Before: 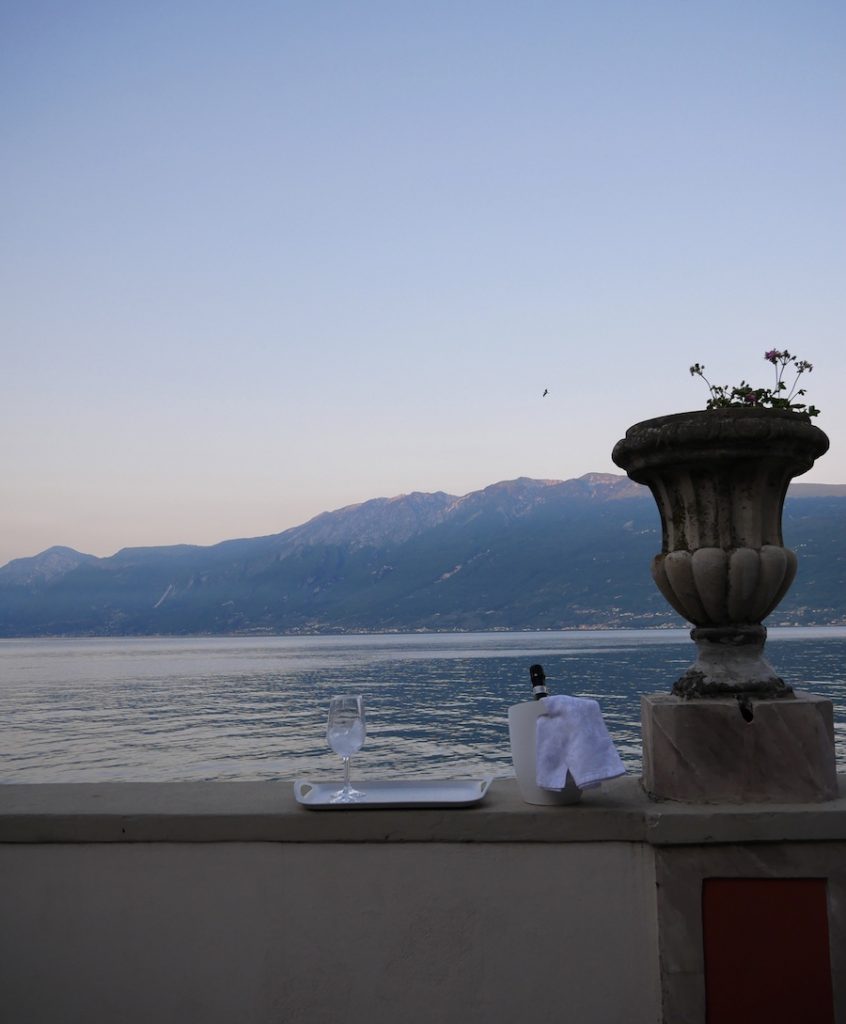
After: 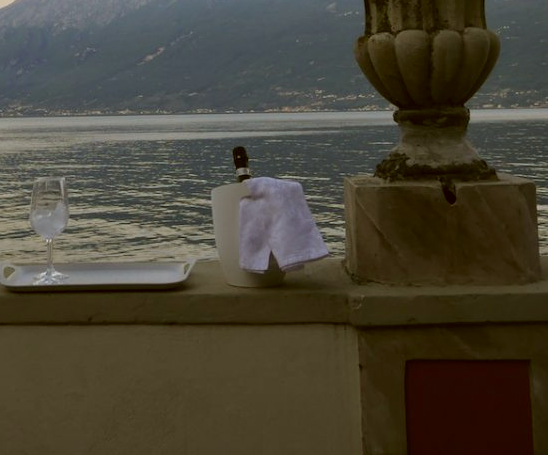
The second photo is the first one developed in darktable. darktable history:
crop and rotate: left 35.134%, top 50.606%, bottom 4.892%
color correction: highlights a* -1.68, highlights b* 10.36, shadows a* 0.703, shadows b* 19.17
